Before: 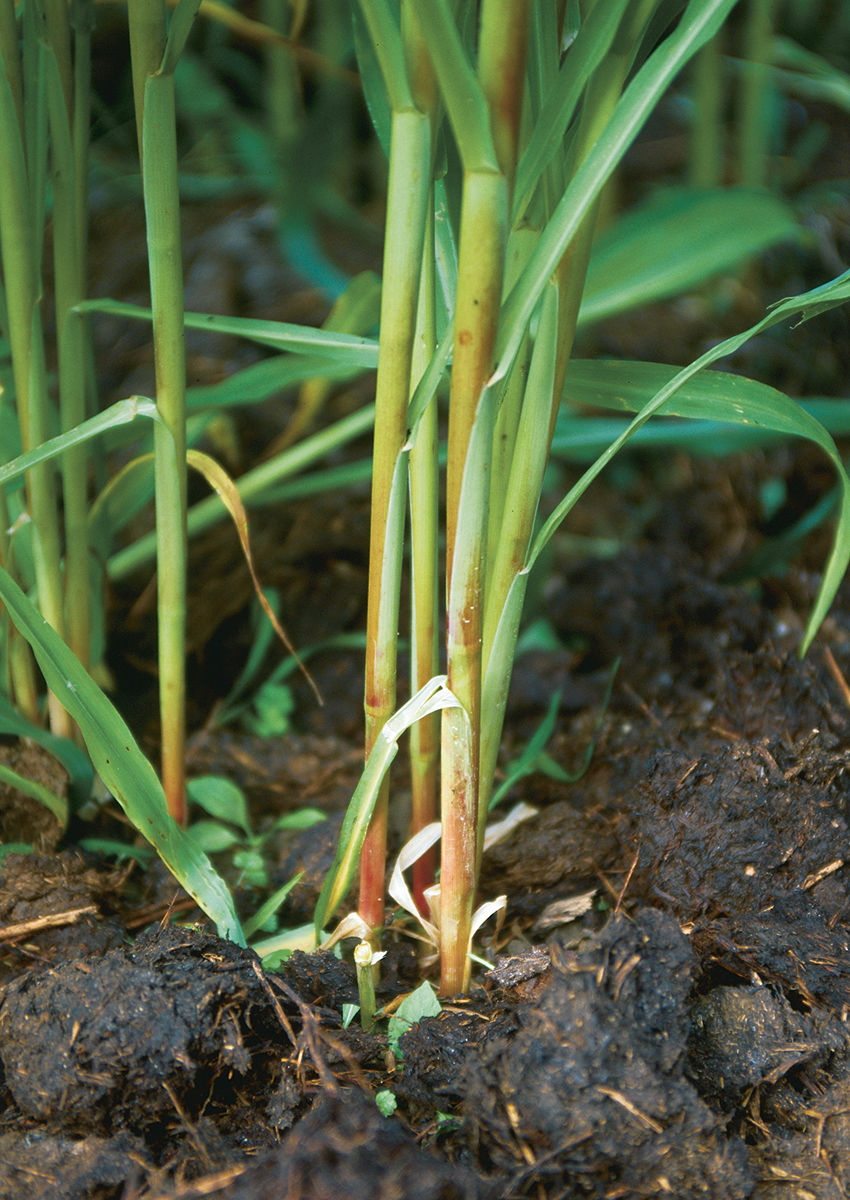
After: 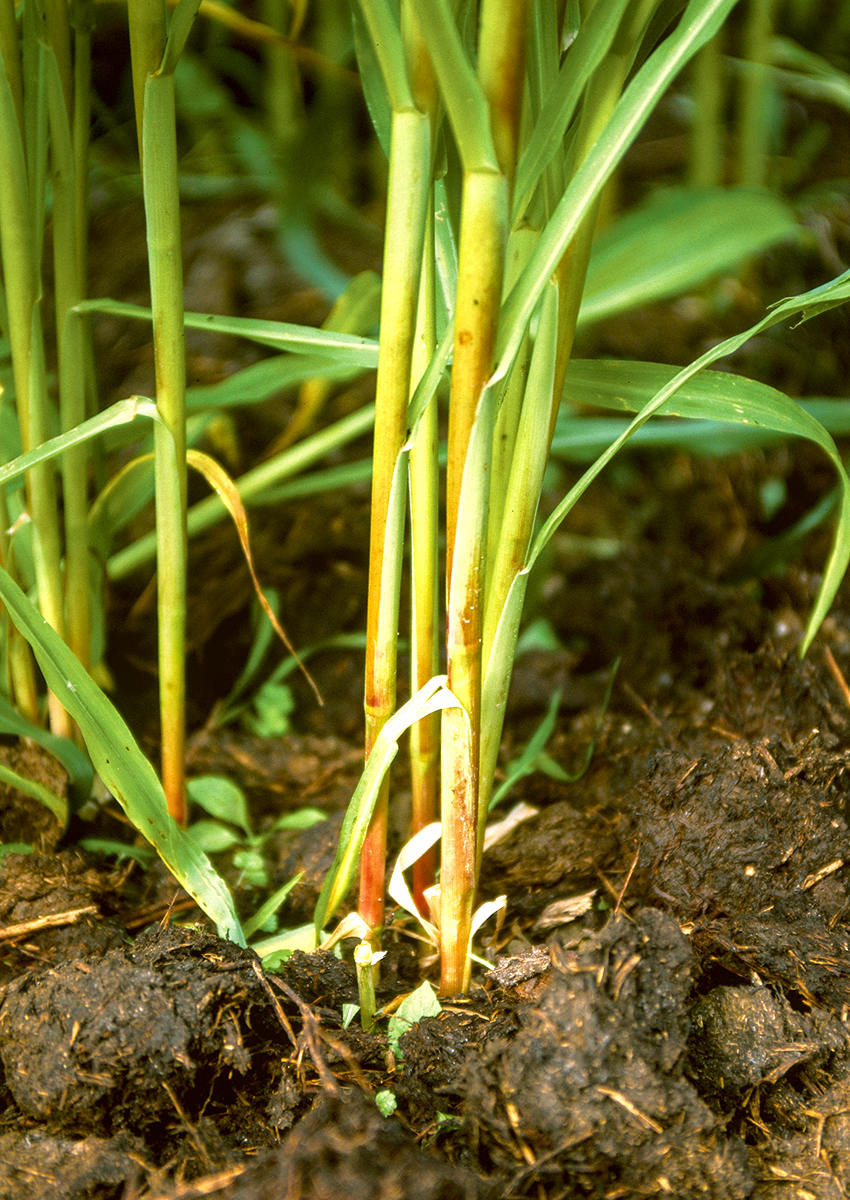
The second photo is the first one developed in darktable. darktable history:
tone equalizer: -8 EV -0.739 EV, -7 EV -0.708 EV, -6 EV -0.606 EV, -5 EV -0.379 EV, -3 EV 0.377 EV, -2 EV 0.6 EV, -1 EV 0.696 EV, +0 EV 0.725 EV
local contrast: on, module defaults
color correction: highlights a* 8.77, highlights b* 15.62, shadows a* -0.527, shadows b* 26.53
